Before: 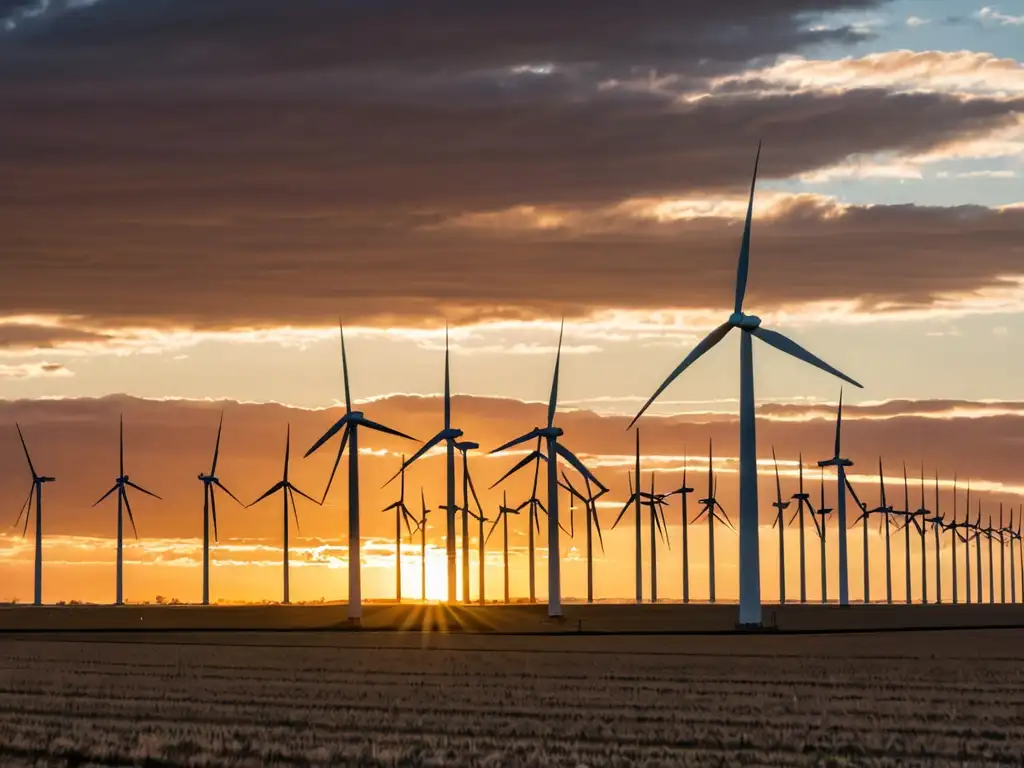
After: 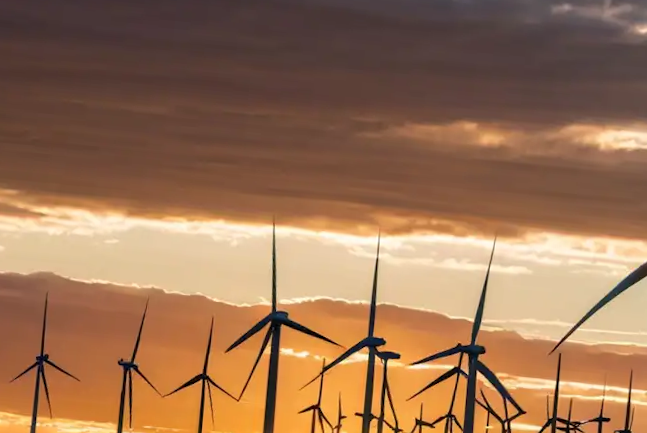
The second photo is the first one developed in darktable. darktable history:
crop and rotate: angle -5.19°, left 2.19%, top 6.764%, right 27.171%, bottom 30.229%
